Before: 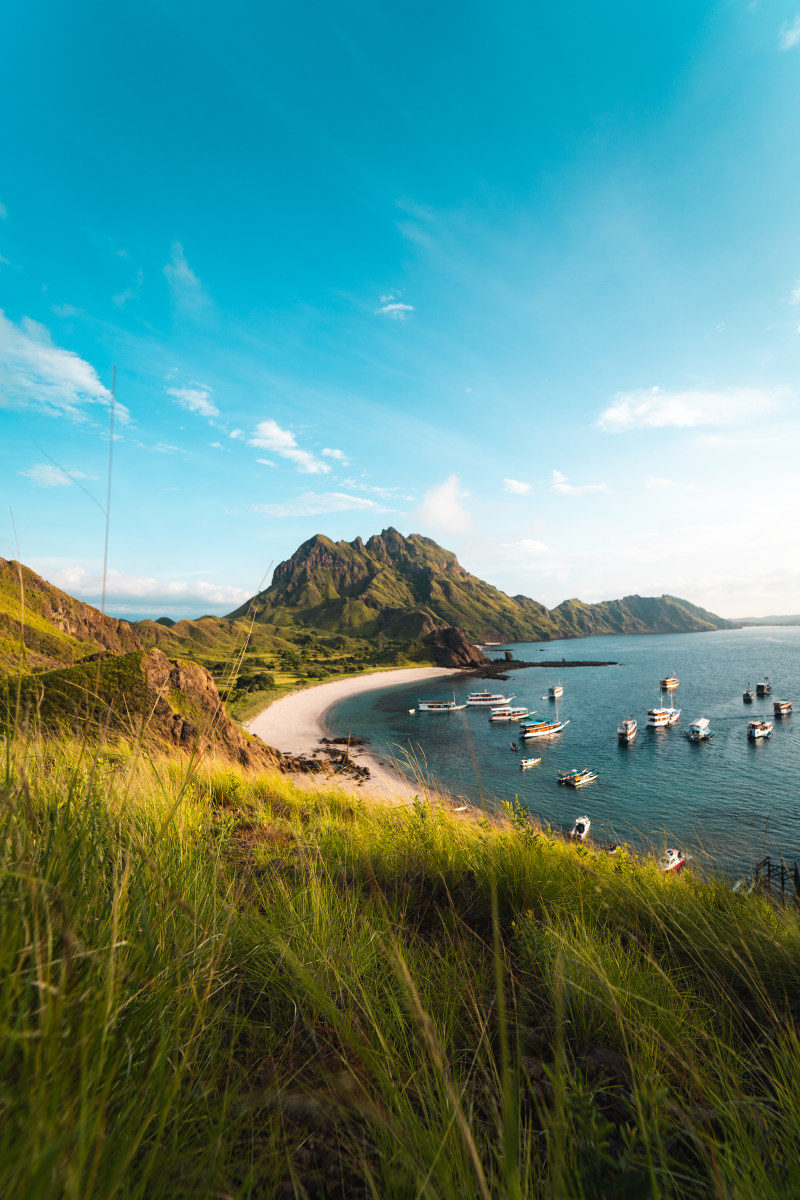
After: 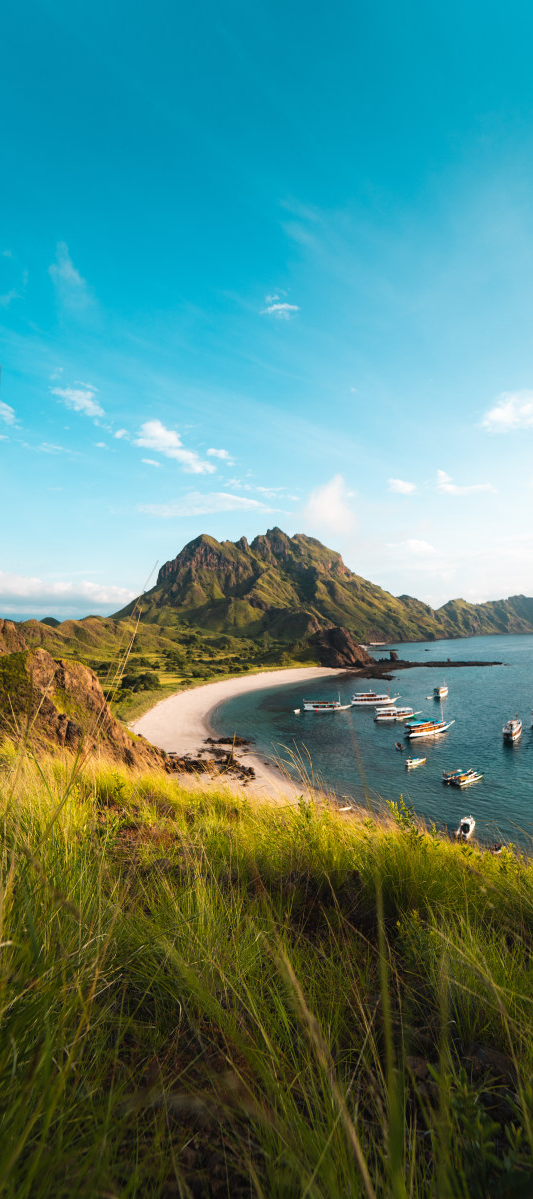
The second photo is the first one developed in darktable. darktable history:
crop and rotate: left 14.427%, right 18.862%
